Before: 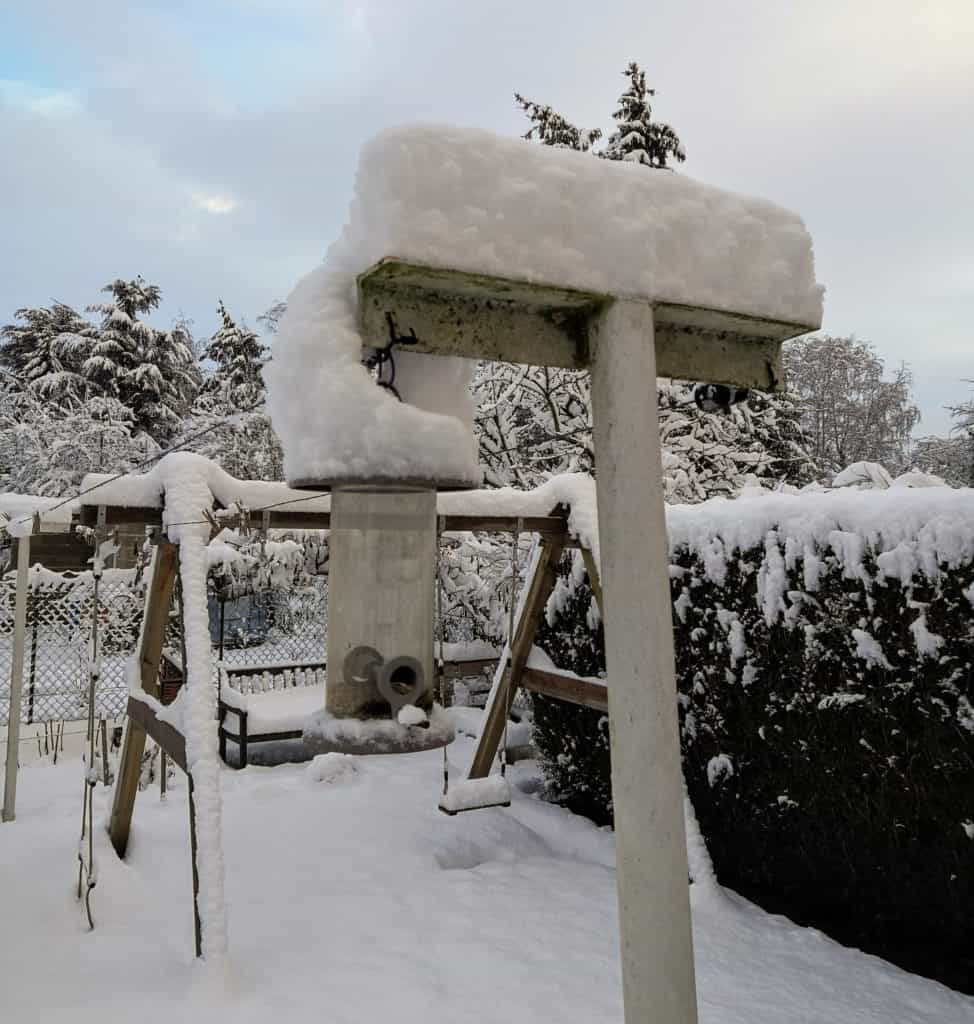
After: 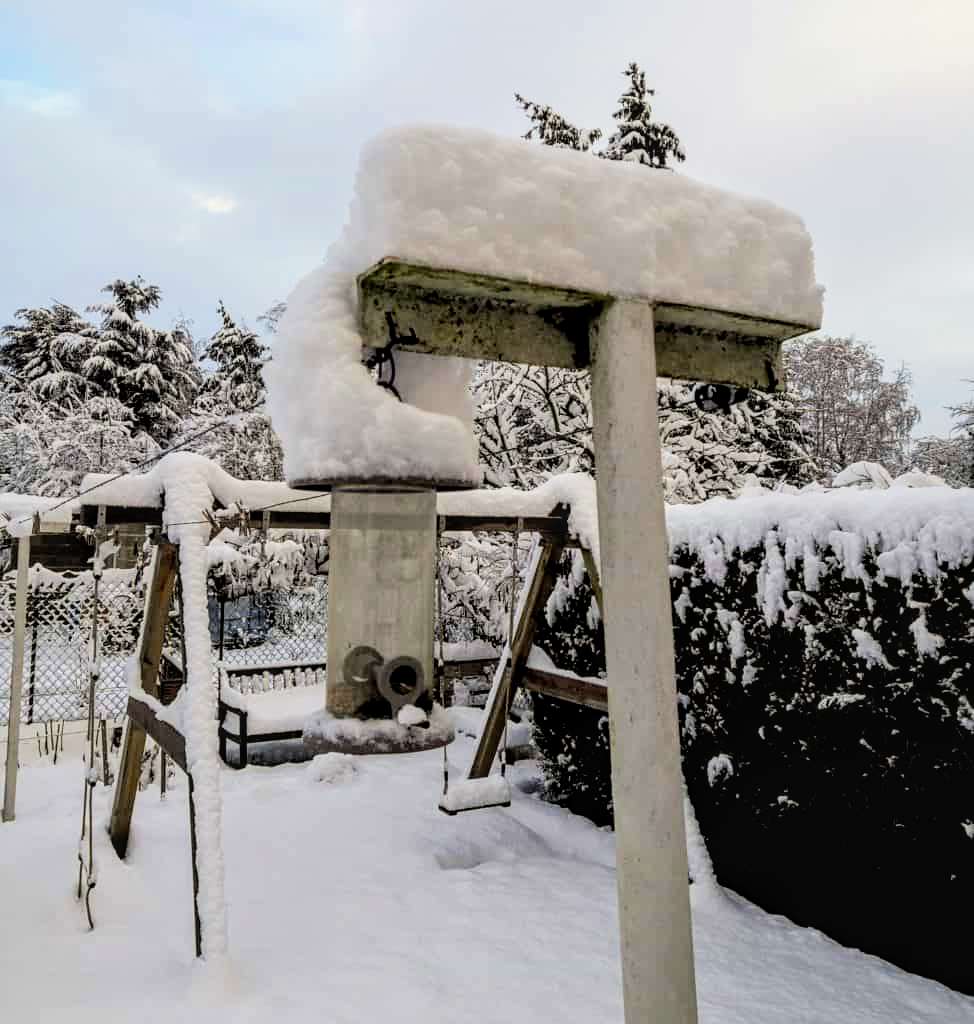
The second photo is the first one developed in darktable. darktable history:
local contrast: on, module defaults
color balance rgb: perceptual saturation grading › global saturation 20%, global vibrance 20%
exposure: black level correction 0, exposure 0.5 EV, compensate highlight preservation false
filmic rgb: black relative exposure -5 EV, white relative exposure 3.5 EV, hardness 3.19, contrast 1.2, highlights saturation mix -30%
